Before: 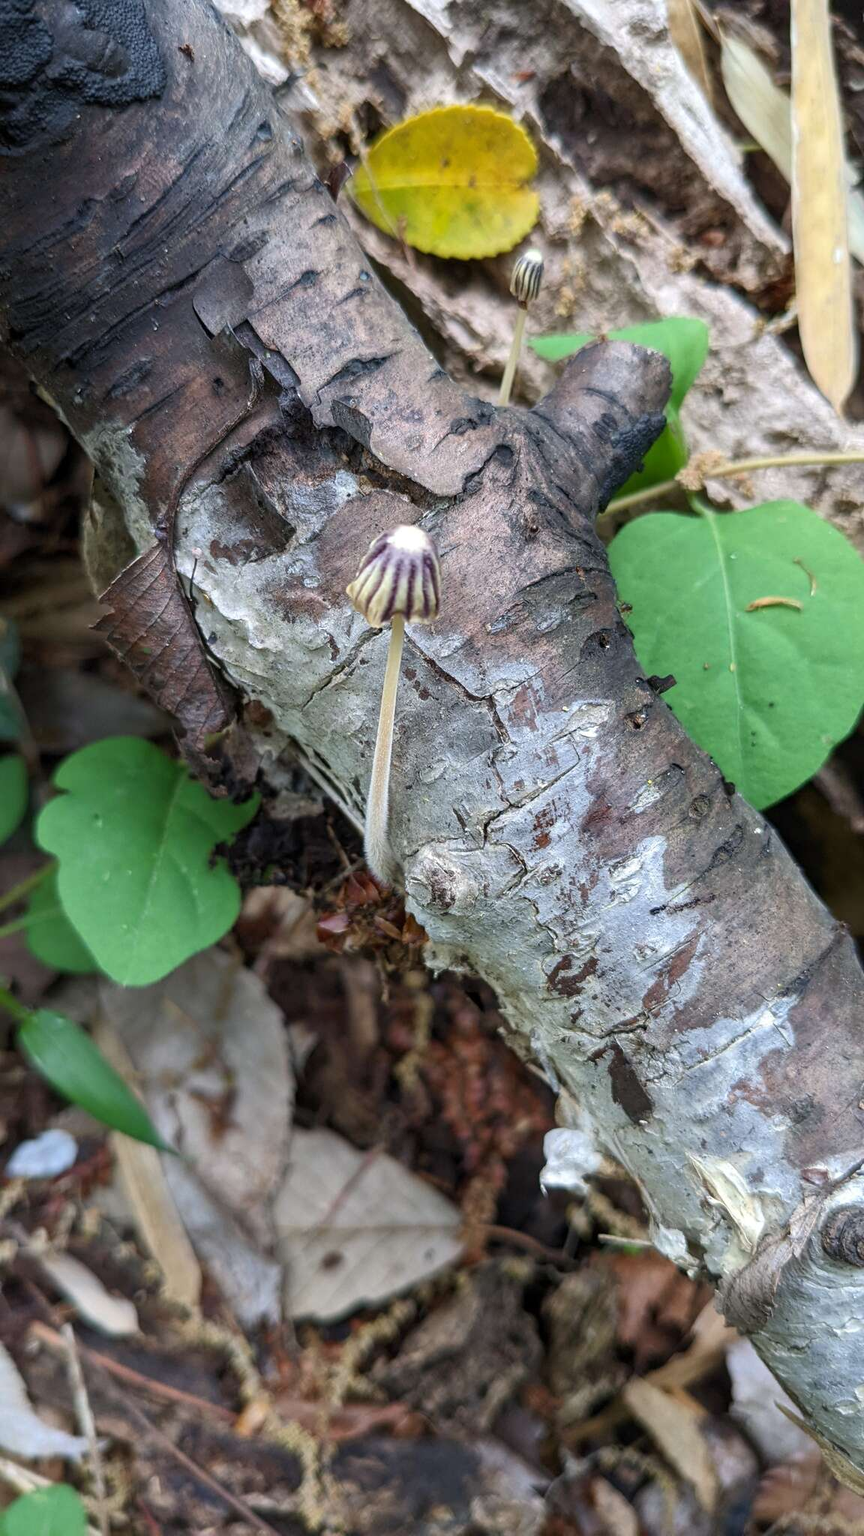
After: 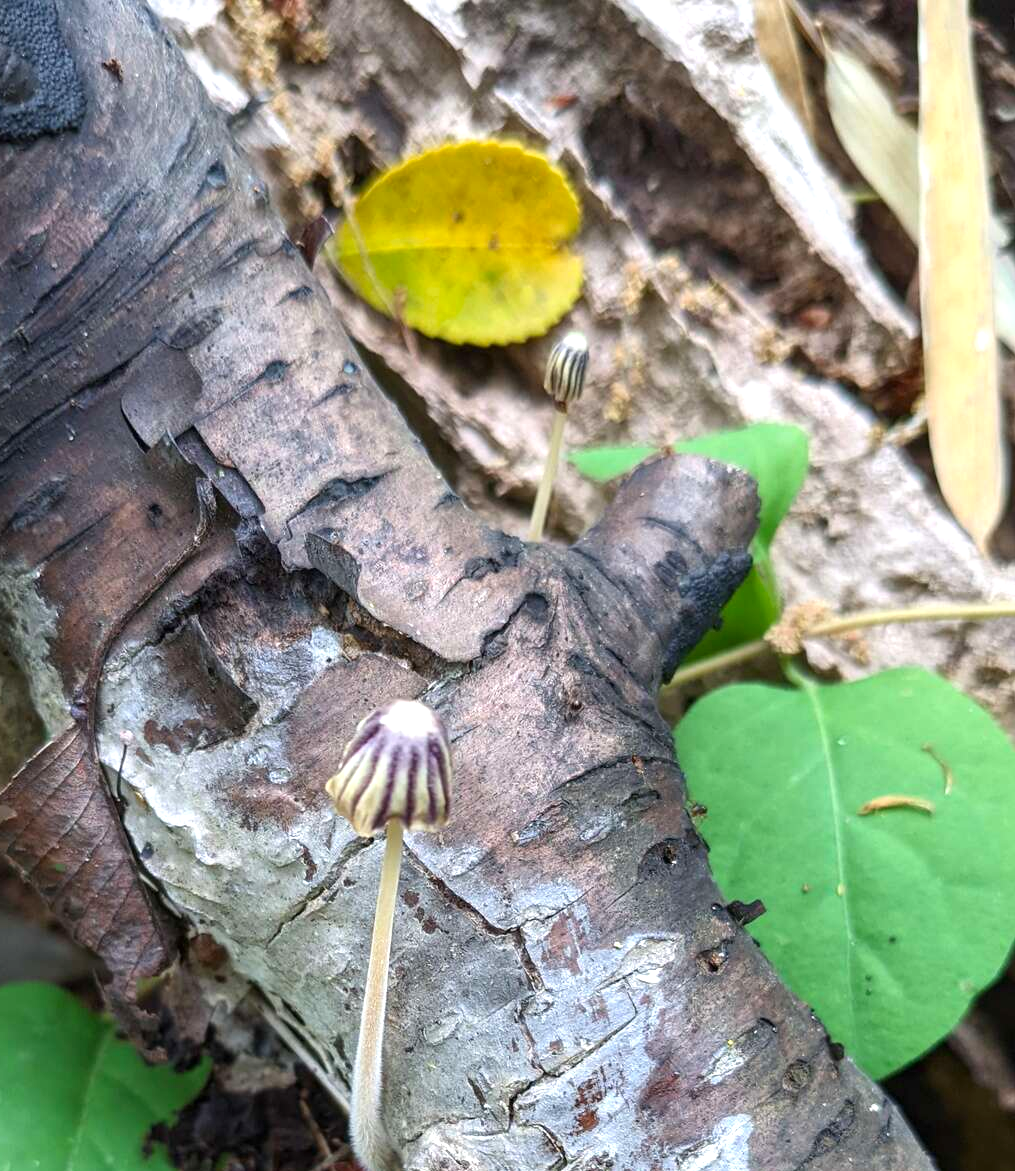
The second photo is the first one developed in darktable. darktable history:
crop and rotate: left 11.812%, bottom 42.776%
contrast brightness saturation: saturation 0.1
exposure: black level correction 0, exposure 0.4 EV, compensate exposure bias true, compensate highlight preservation false
